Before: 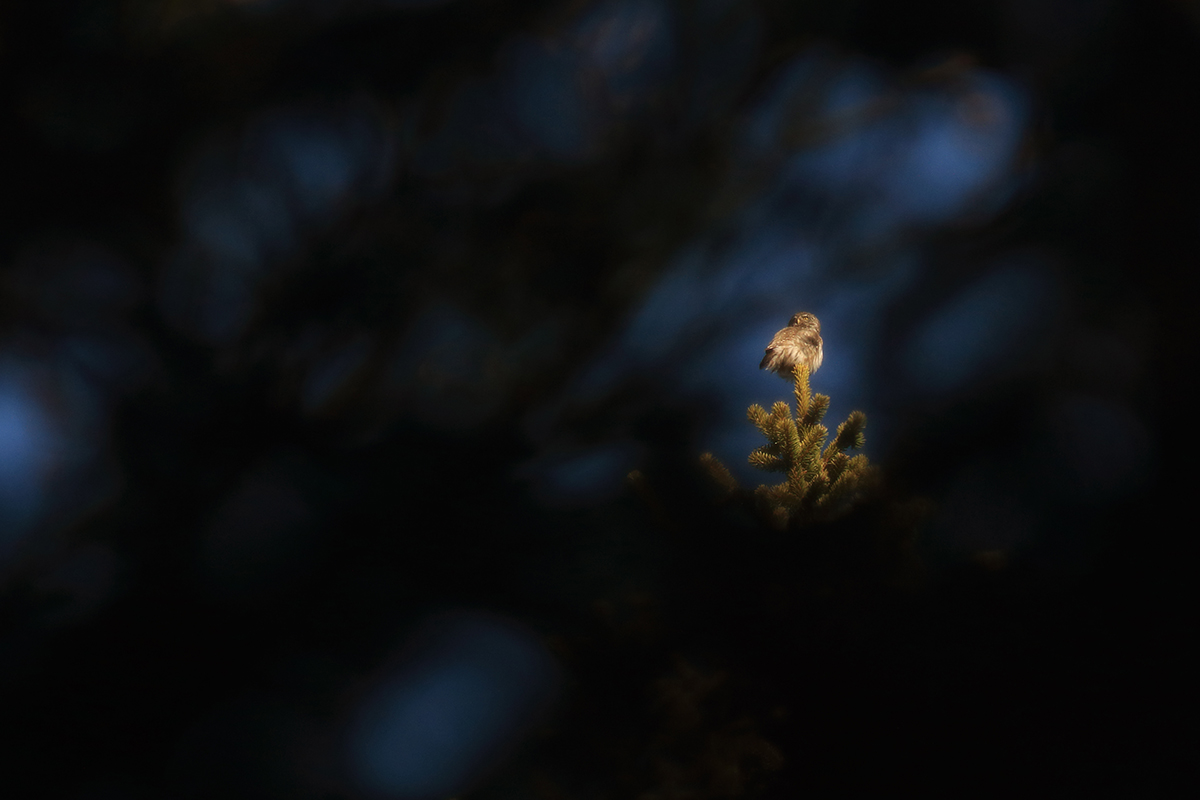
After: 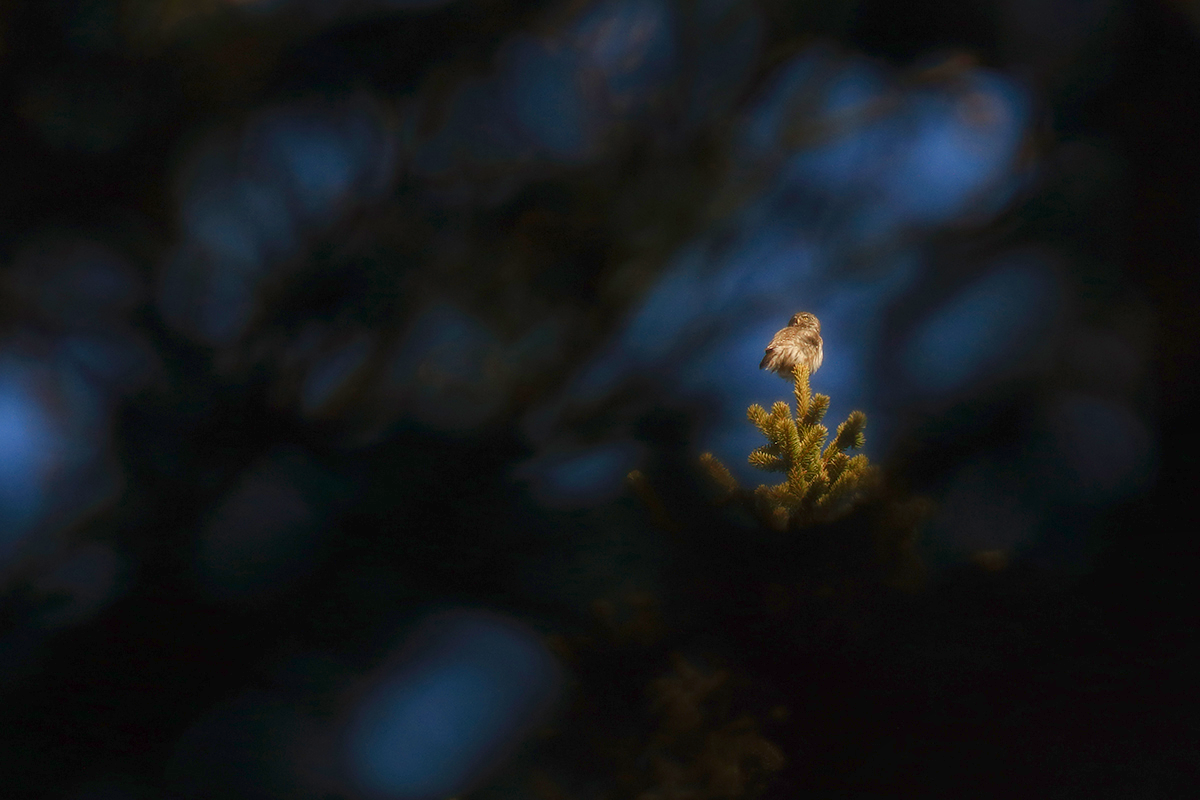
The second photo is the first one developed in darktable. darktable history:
sharpen: amount 0.208
color balance rgb: linear chroma grading › global chroma 8.871%, perceptual saturation grading › global saturation 0.369%, perceptual saturation grading › highlights -15.798%, perceptual saturation grading › shadows 24.583%, contrast -20.381%
local contrast: on, module defaults
